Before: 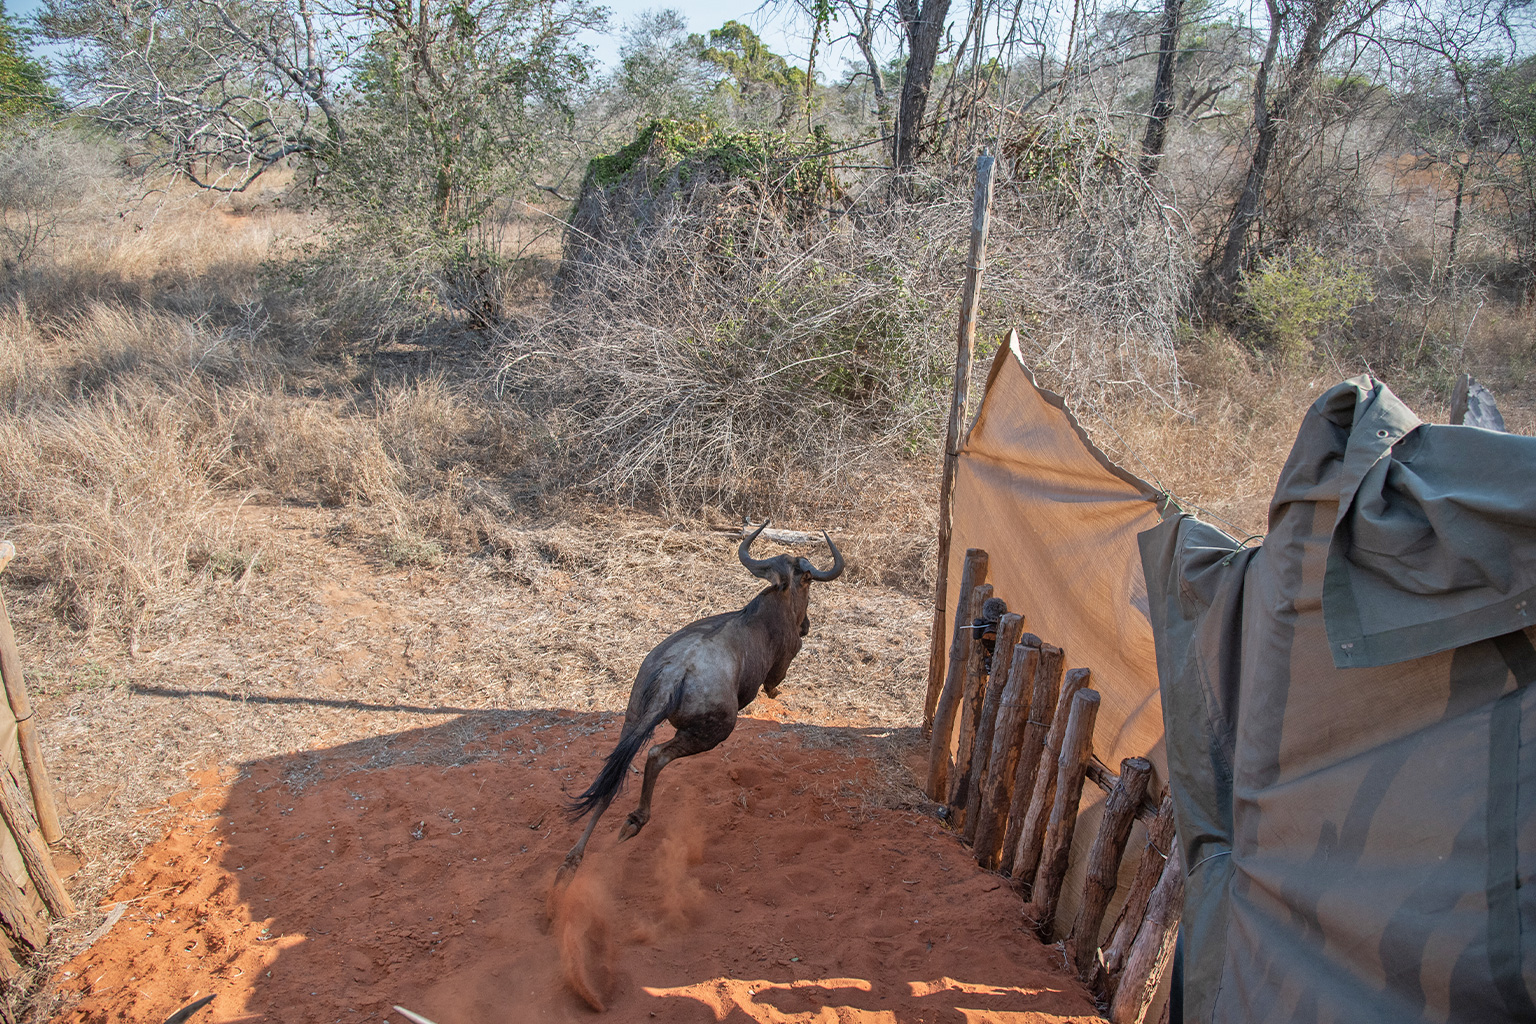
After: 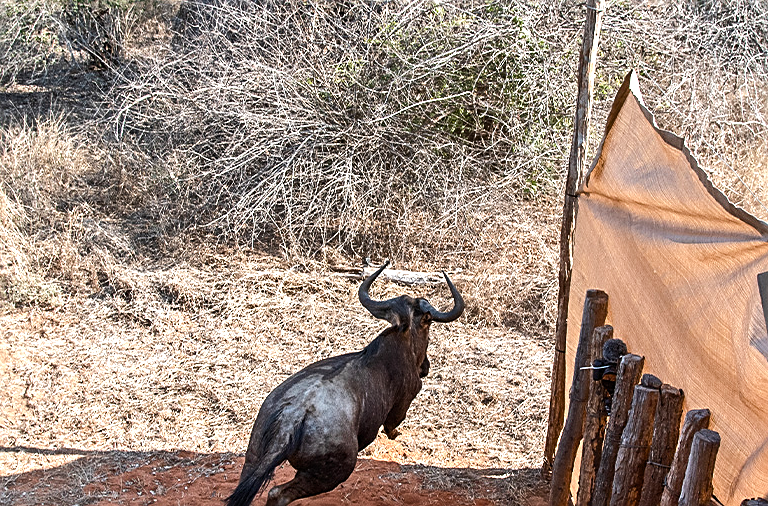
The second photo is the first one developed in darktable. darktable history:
crop: left 24.77%, top 25.299%, right 25.182%, bottom 25.258%
tone equalizer: -8 EV -0.434 EV, -7 EV -0.398 EV, -6 EV -0.318 EV, -5 EV -0.215 EV, -3 EV 0.197 EV, -2 EV 0.358 EV, -1 EV 0.405 EV, +0 EV 0.43 EV, edges refinement/feathering 500, mask exposure compensation -1.57 EV, preserve details guided filter
sharpen: on, module defaults
color balance rgb: perceptual saturation grading › global saturation 20%, perceptual saturation grading › highlights -50.193%, perceptual saturation grading › shadows 31.04%, perceptual brilliance grading › highlights 17.081%, perceptual brilliance grading › mid-tones 32.485%, perceptual brilliance grading › shadows -31.774%, global vibrance 5.305%, contrast 2.784%
